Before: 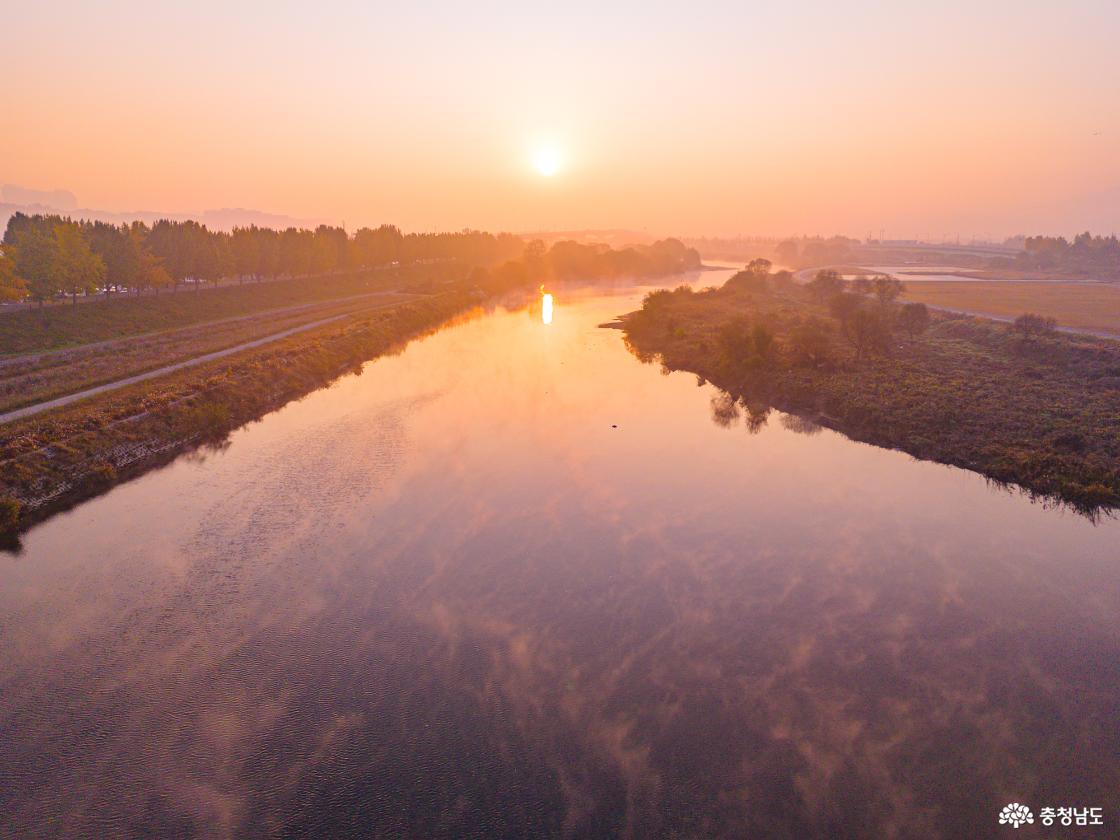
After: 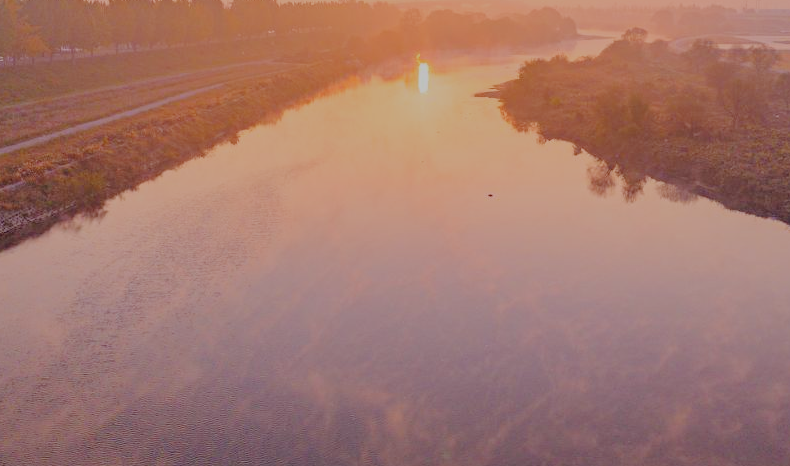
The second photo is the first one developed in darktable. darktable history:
filmic rgb: black relative exposure -8.03 EV, white relative exposure 8.03 EV, threshold 2.99 EV, hardness 2.45, latitude 10.96%, contrast 0.724, highlights saturation mix 8.97%, shadows ↔ highlights balance 1.59%, iterations of high-quality reconstruction 0, enable highlight reconstruction true
crop: left 11.157%, top 27.536%, right 18.289%, bottom 16.948%
exposure: exposure 0.373 EV, compensate highlight preservation false
